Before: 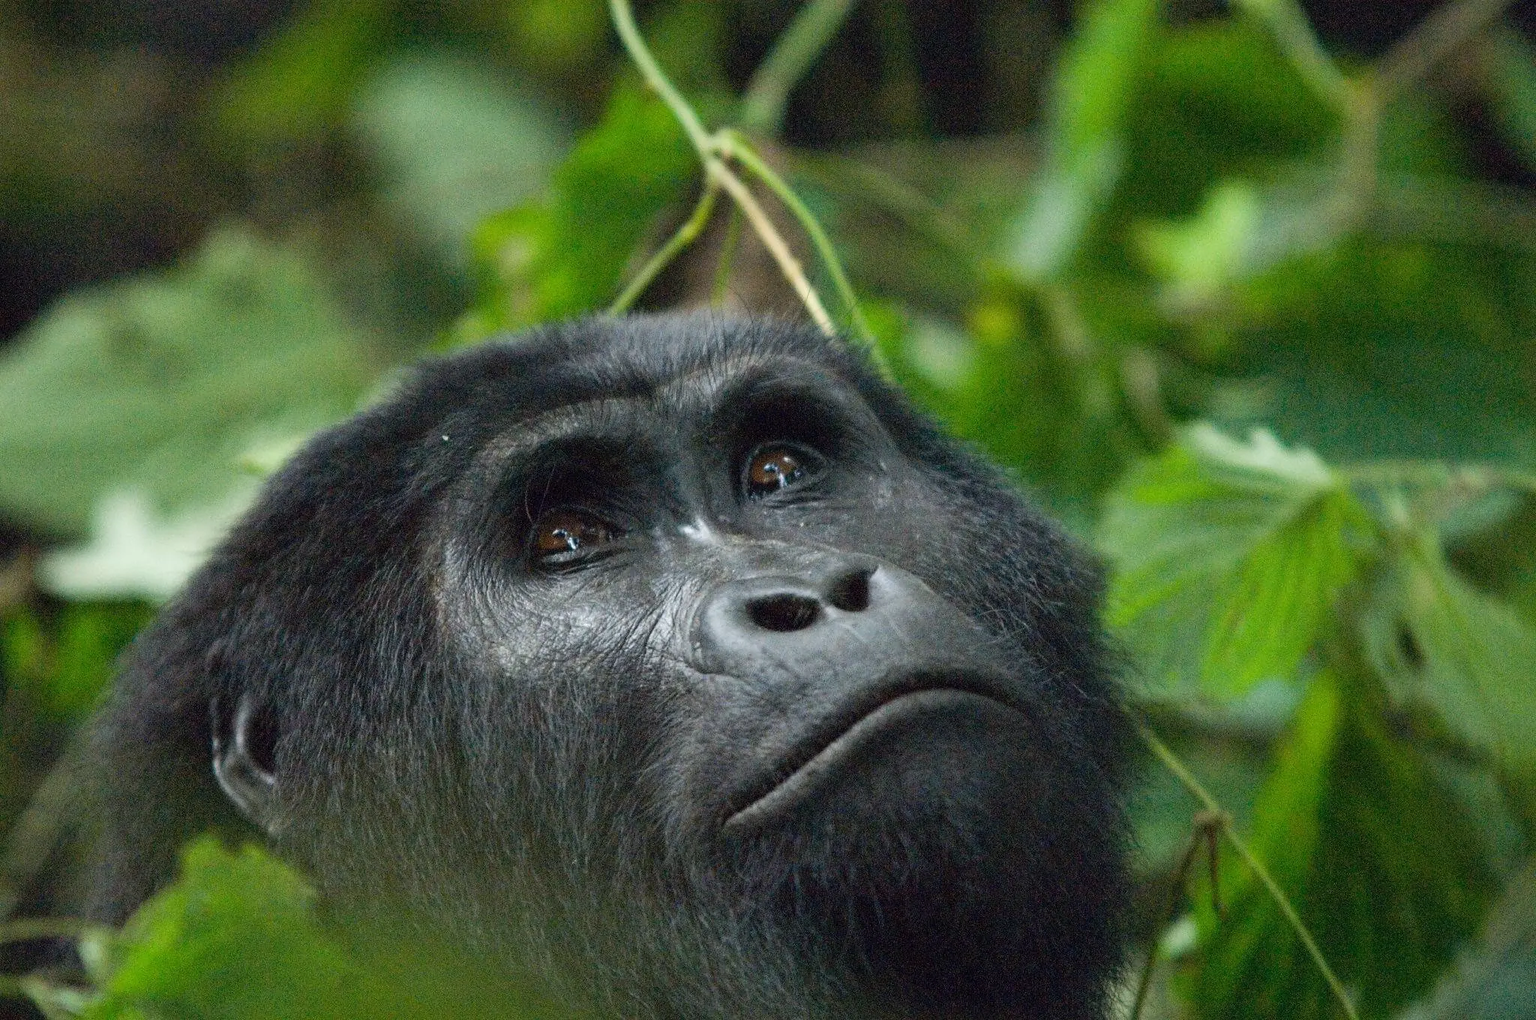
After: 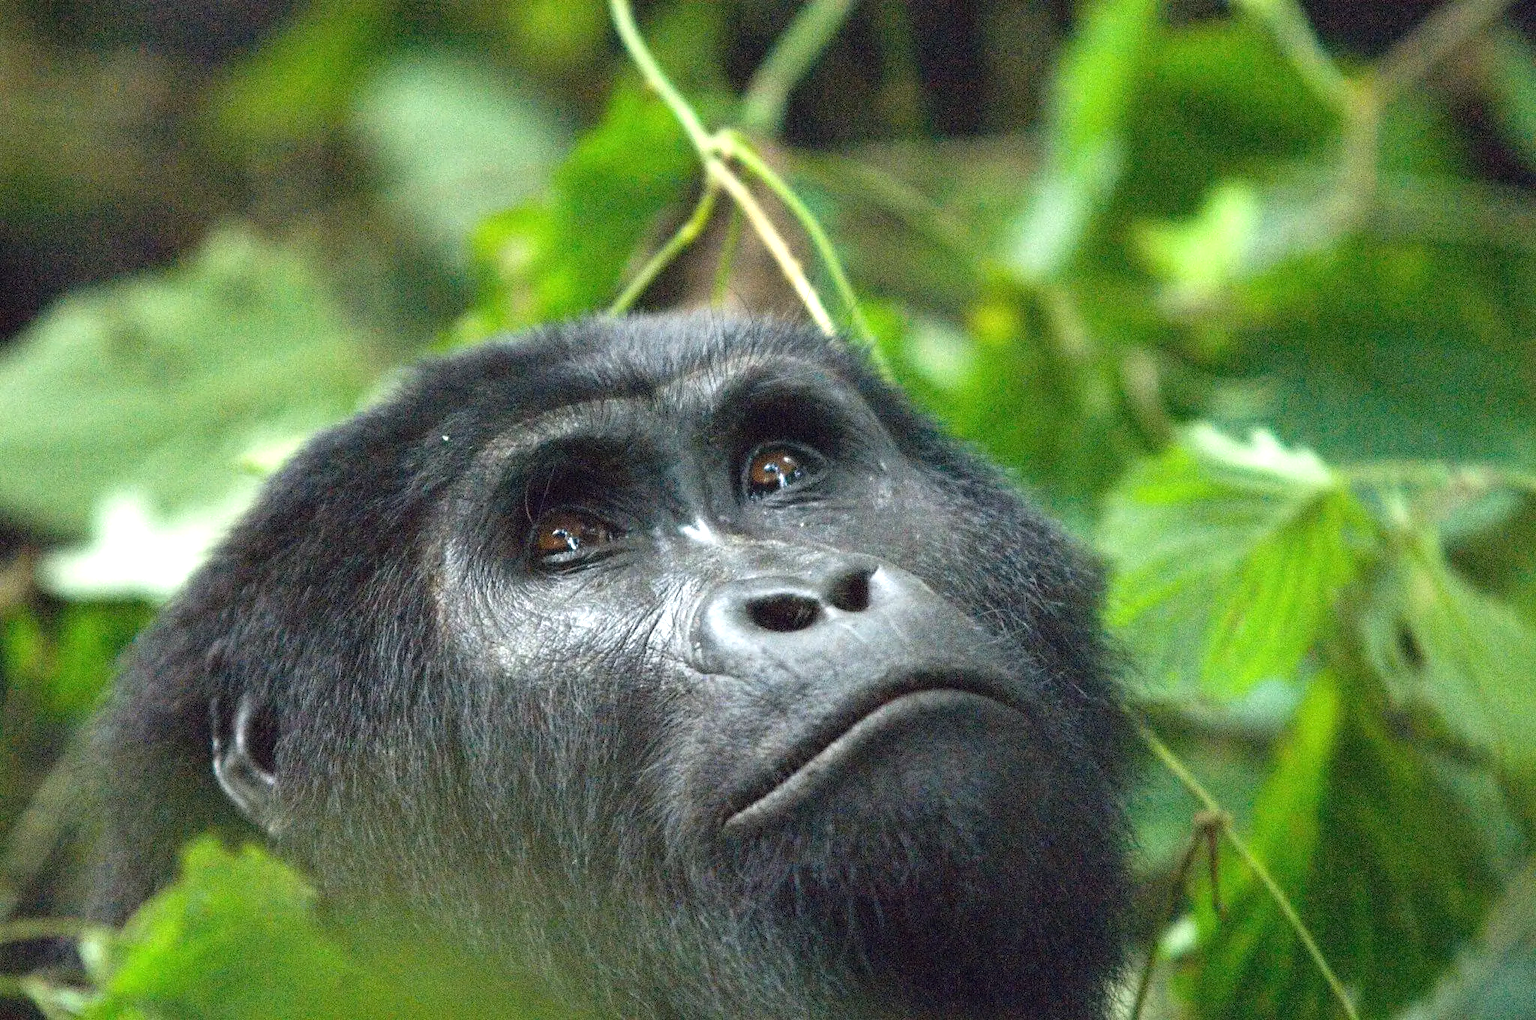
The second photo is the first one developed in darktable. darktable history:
exposure: black level correction 0, exposure 0.947 EV, compensate exposure bias true, compensate highlight preservation false
